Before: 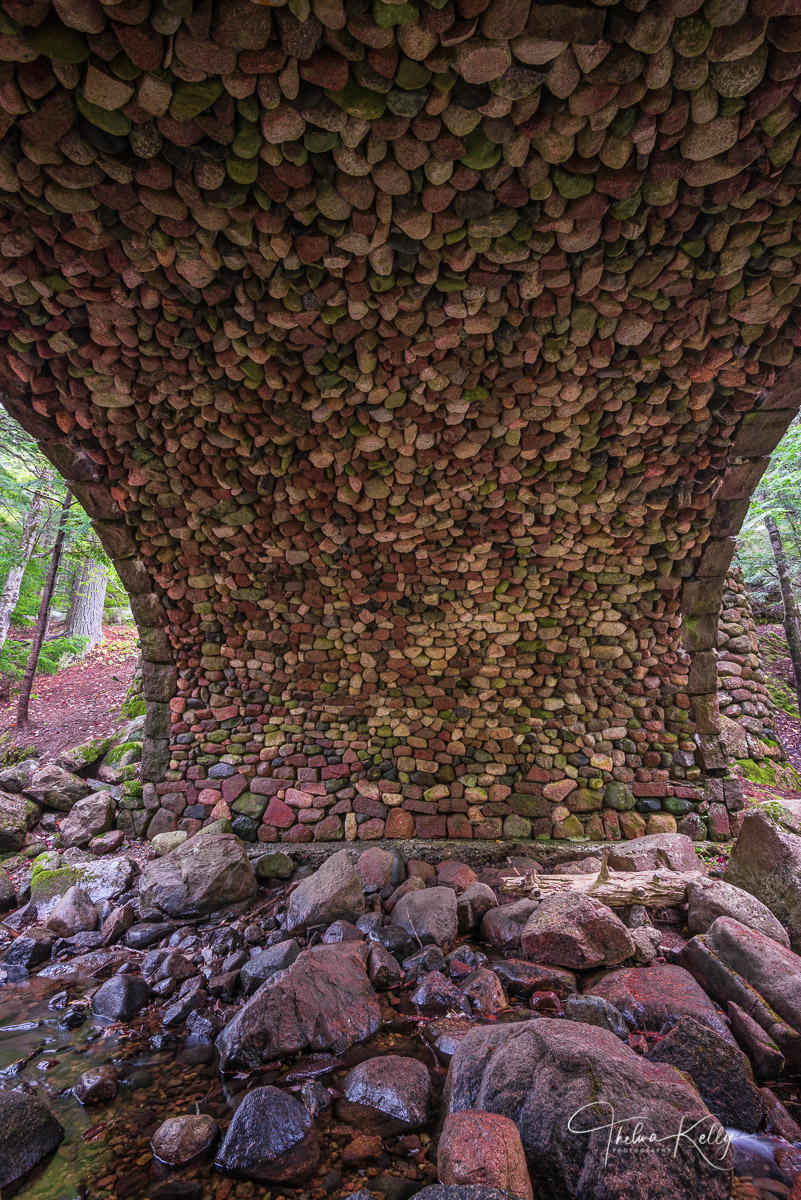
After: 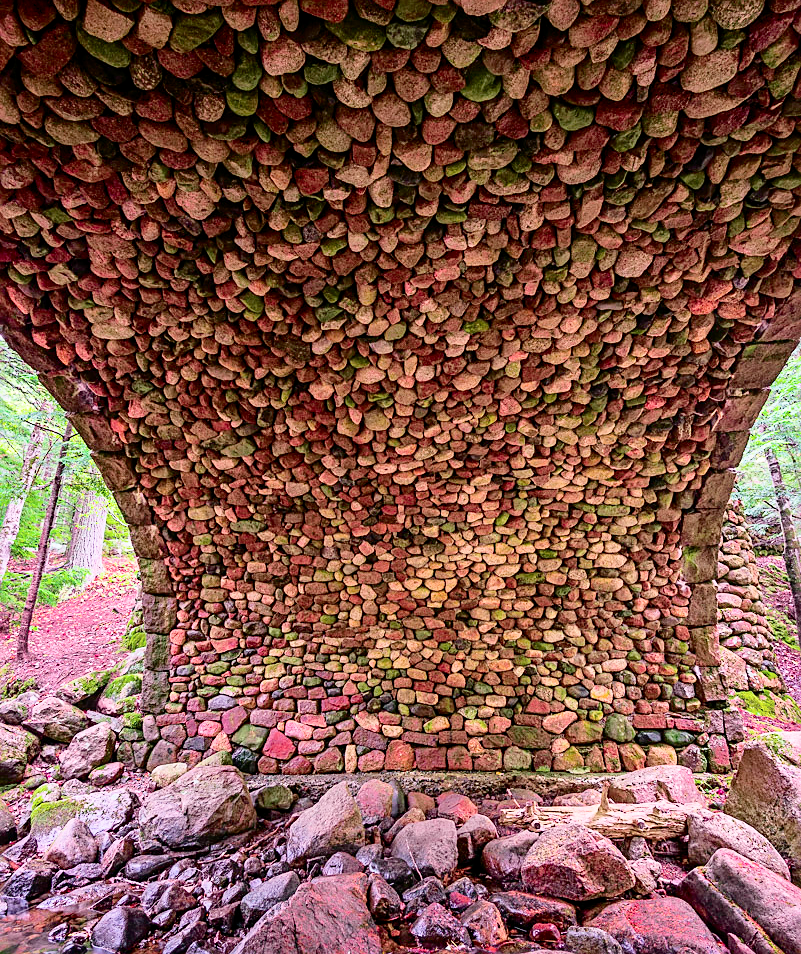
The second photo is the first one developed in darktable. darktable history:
sharpen: on, module defaults
levels: levels [0, 0.445, 1]
filmic rgb: middle gray luminance 9.44%, black relative exposure -10.69 EV, white relative exposure 3.44 EV, target black luminance 0%, hardness 5.97, latitude 59.54%, contrast 1.087, highlights saturation mix 6.11%, shadows ↔ highlights balance 29.05%
crop and rotate: top 5.67%, bottom 14.757%
color balance rgb: perceptual saturation grading › global saturation 19.75%, global vibrance 6.116%
exposure: black level correction 0, exposure 0.694 EV, compensate highlight preservation false
tone curve: curves: ch0 [(0.003, 0) (0.066, 0.023) (0.149, 0.094) (0.264, 0.238) (0.395, 0.421) (0.517, 0.56) (0.688, 0.743) (0.813, 0.846) (1, 1)]; ch1 [(0, 0) (0.164, 0.115) (0.337, 0.332) (0.39, 0.398) (0.464, 0.461) (0.501, 0.5) (0.521, 0.535) (0.571, 0.588) (0.652, 0.681) (0.733, 0.749) (0.811, 0.796) (1, 1)]; ch2 [(0, 0) (0.337, 0.382) (0.464, 0.476) (0.501, 0.502) (0.527, 0.54) (0.556, 0.567) (0.6, 0.59) (0.687, 0.675) (1, 1)], color space Lab, independent channels, preserve colors none
